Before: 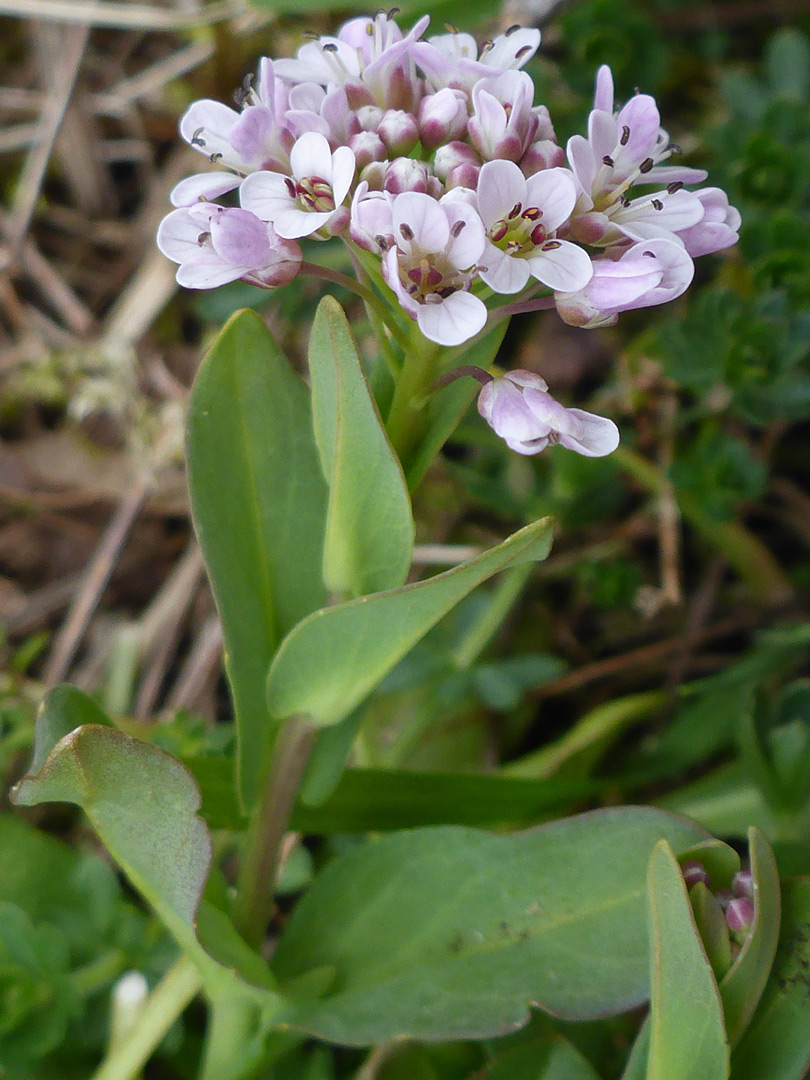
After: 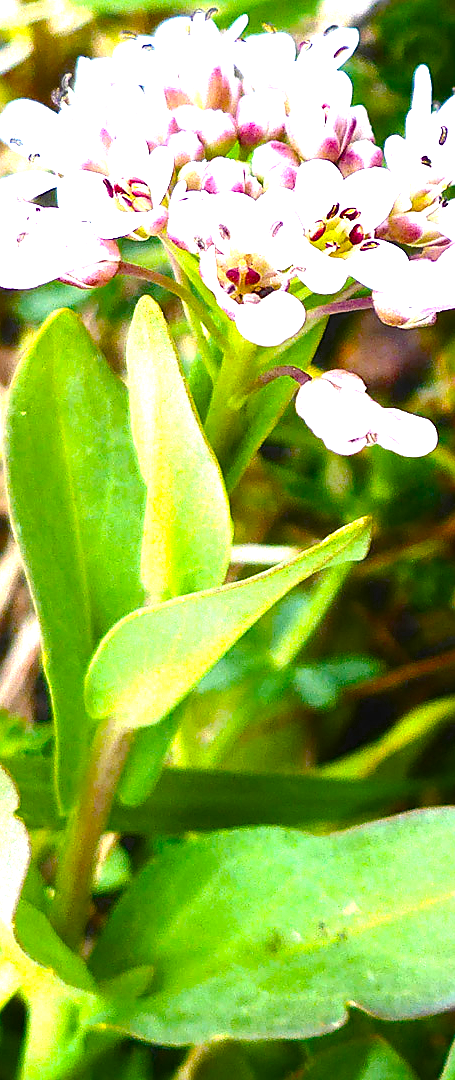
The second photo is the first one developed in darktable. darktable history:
contrast equalizer: y [[0.5, 0.486, 0.447, 0.446, 0.489, 0.5], [0.5 ×6], [0.5 ×6], [0 ×6], [0 ×6]]
exposure: black level correction 0, exposure 1.106 EV, compensate highlight preservation false
crop and rotate: left 22.513%, right 21.308%
color balance rgb: highlights gain › luminance 6.094%, highlights gain › chroma 1.231%, highlights gain › hue 88.39°, linear chroma grading › global chroma 14.588%, perceptual saturation grading › global saturation 34.916%, perceptual saturation grading › highlights -29.907%, perceptual saturation grading › shadows 35.244%, perceptual brilliance grading › highlights 47.26%, perceptual brilliance grading › mid-tones 21.988%, perceptual brilliance grading › shadows -6.404%, global vibrance 9.689%, contrast 15.272%, saturation formula JzAzBz (2021)
sharpen: on, module defaults
